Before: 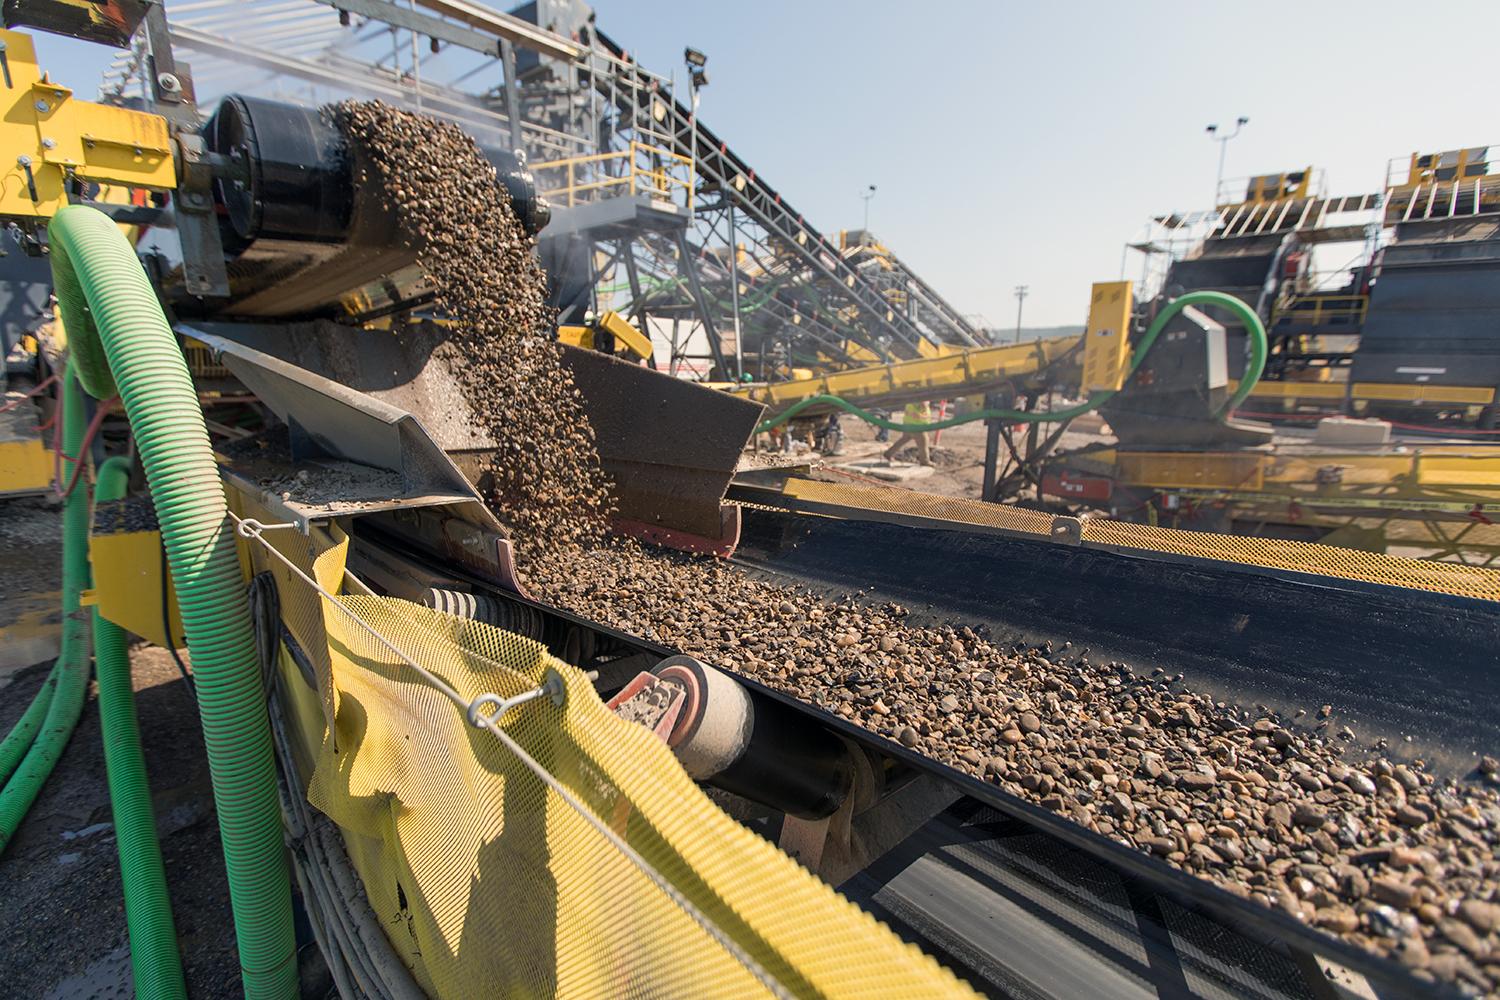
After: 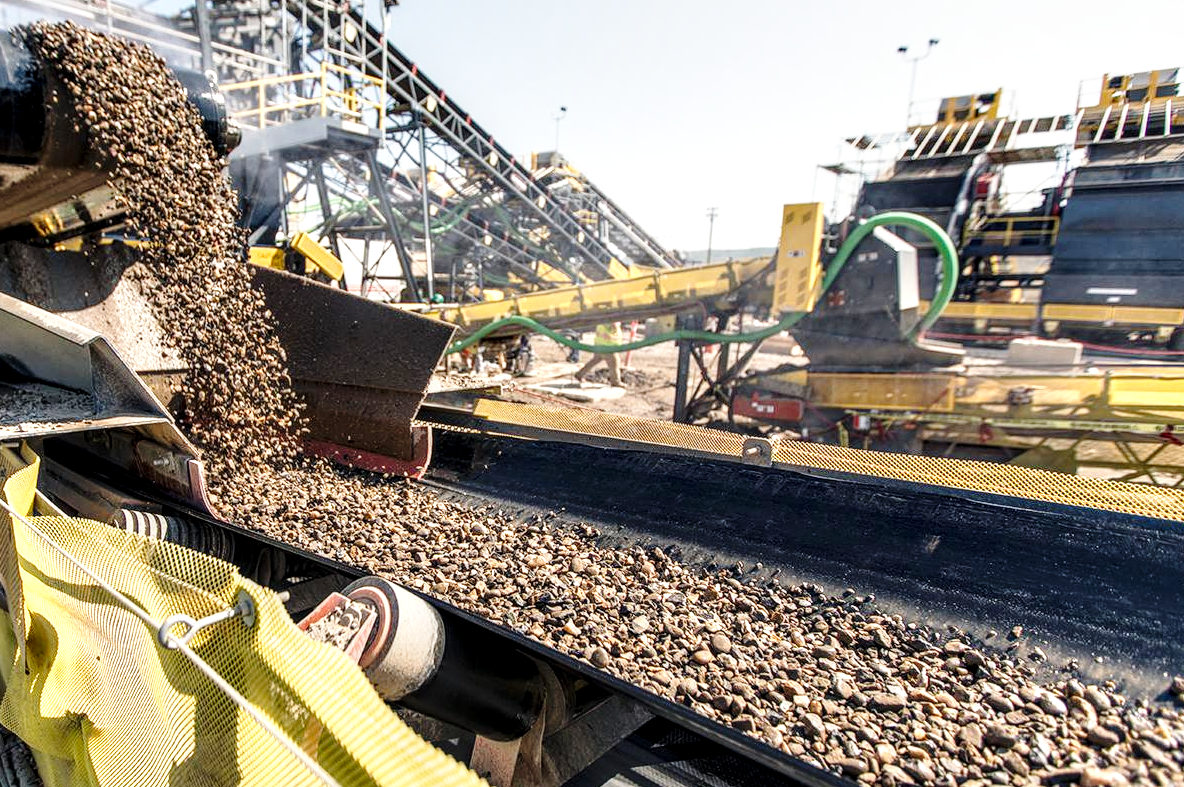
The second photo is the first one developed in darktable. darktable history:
base curve: curves: ch0 [(0, 0) (0.028, 0.03) (0.121, 0.232) (0.46, 0.748) (0.859, 0.968) (1, 1)], preserve colors none
color balance rgb: perceptual saturation grading › global saturation 0.256%
crop and rotate: left 20.624%, top 7.925%, right 0.384%, bottom 13.333%
local contrast: detail 160%
